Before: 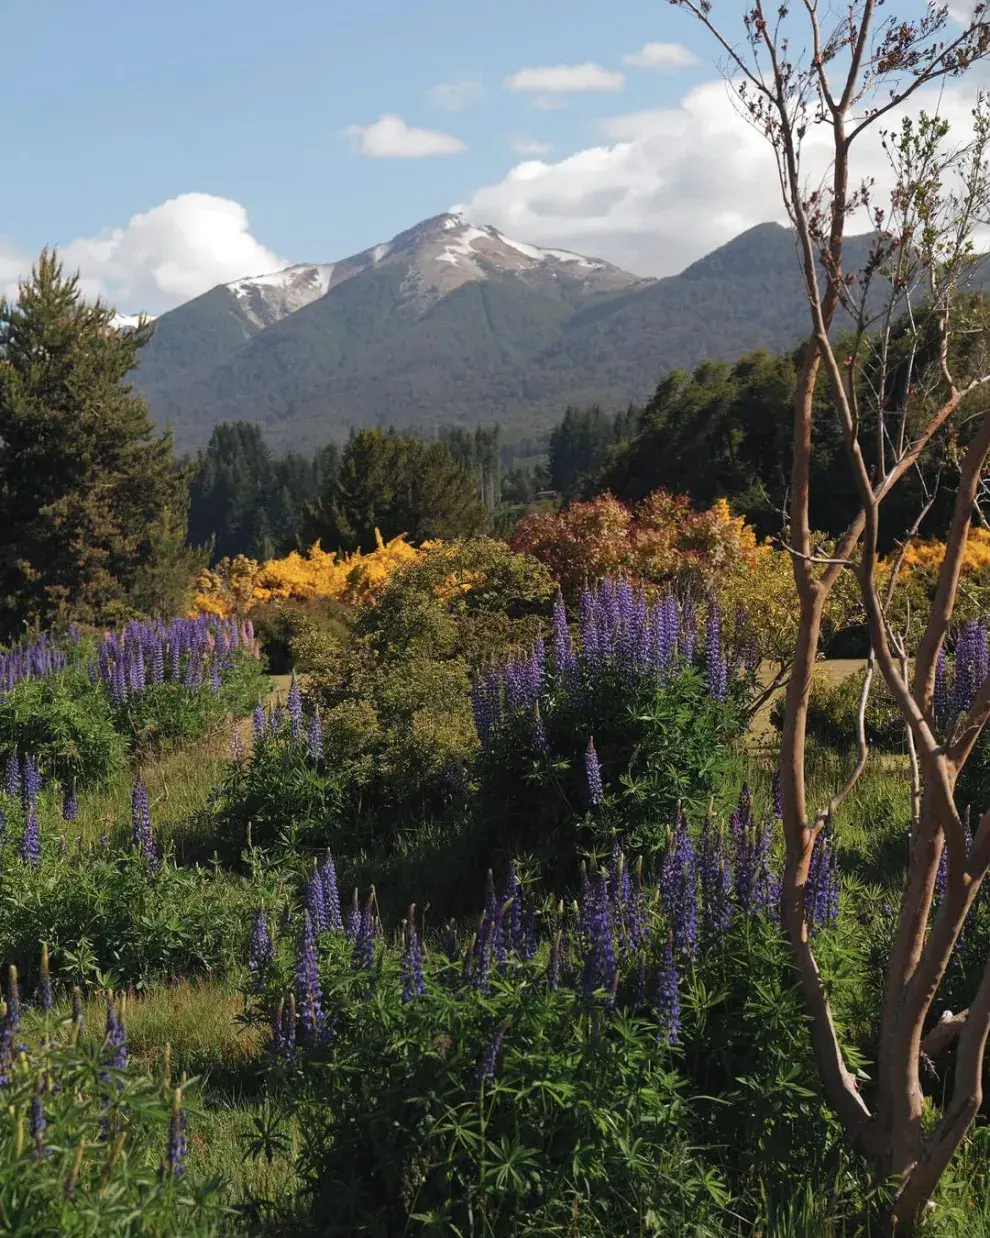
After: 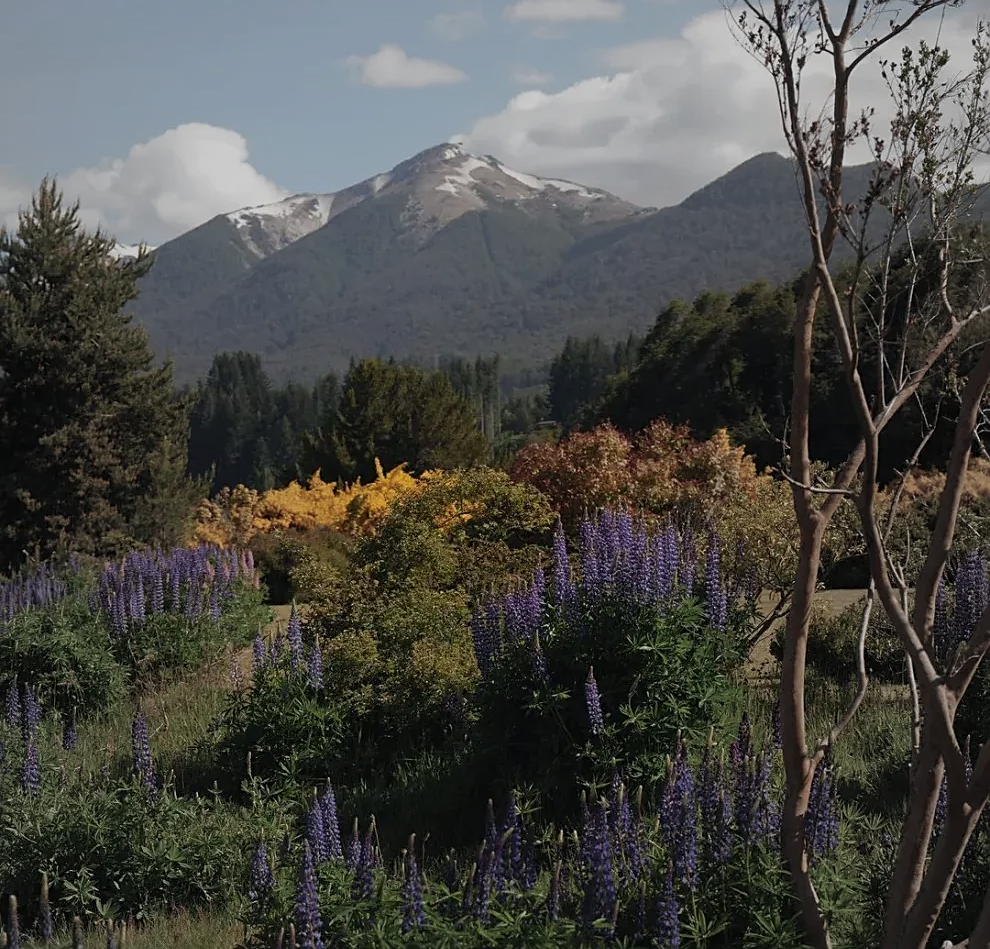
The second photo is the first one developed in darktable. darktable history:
exposure: exposure -0.582 EV, compensate highlight preservation false
crop: top 5.667%, bottom 17.637%
sharpen: radius 1.864, amount 0.398, threshold 1.271
vignetting: fall-off start 18.21%, fall-off radius 137.95%, brightness -0.207, center (-0.078, 0.066), width/height ratio 0.62, shape 0.59
